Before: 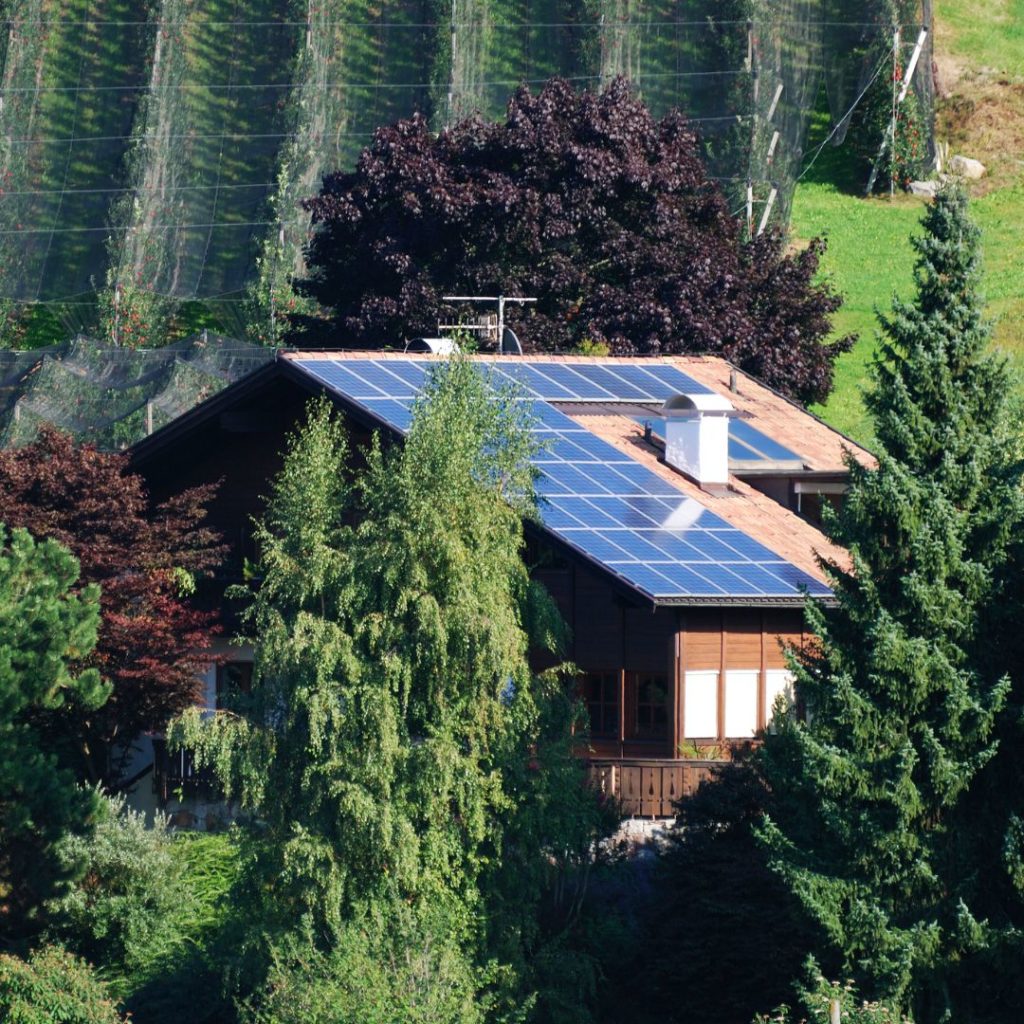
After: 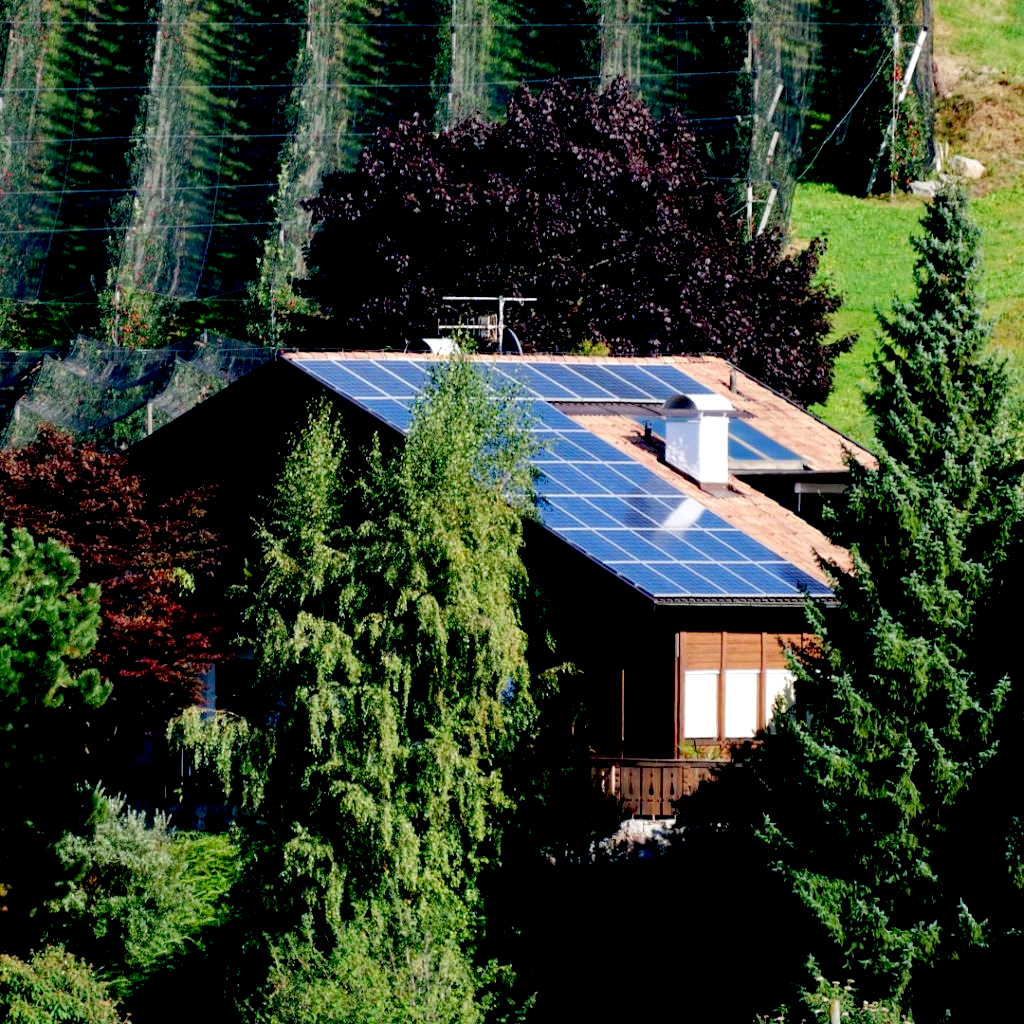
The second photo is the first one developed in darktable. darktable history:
exposure: black level correction 0.054, exposure -0.039 EV, compensate highlight preservation false
local contrast: highlights 106%, shadows 100%, detail 120%, midtone range 0.2
tone equalizer: edges refinement/feathering 500, mask exposure compensation -1.57 EV, preserve details no
